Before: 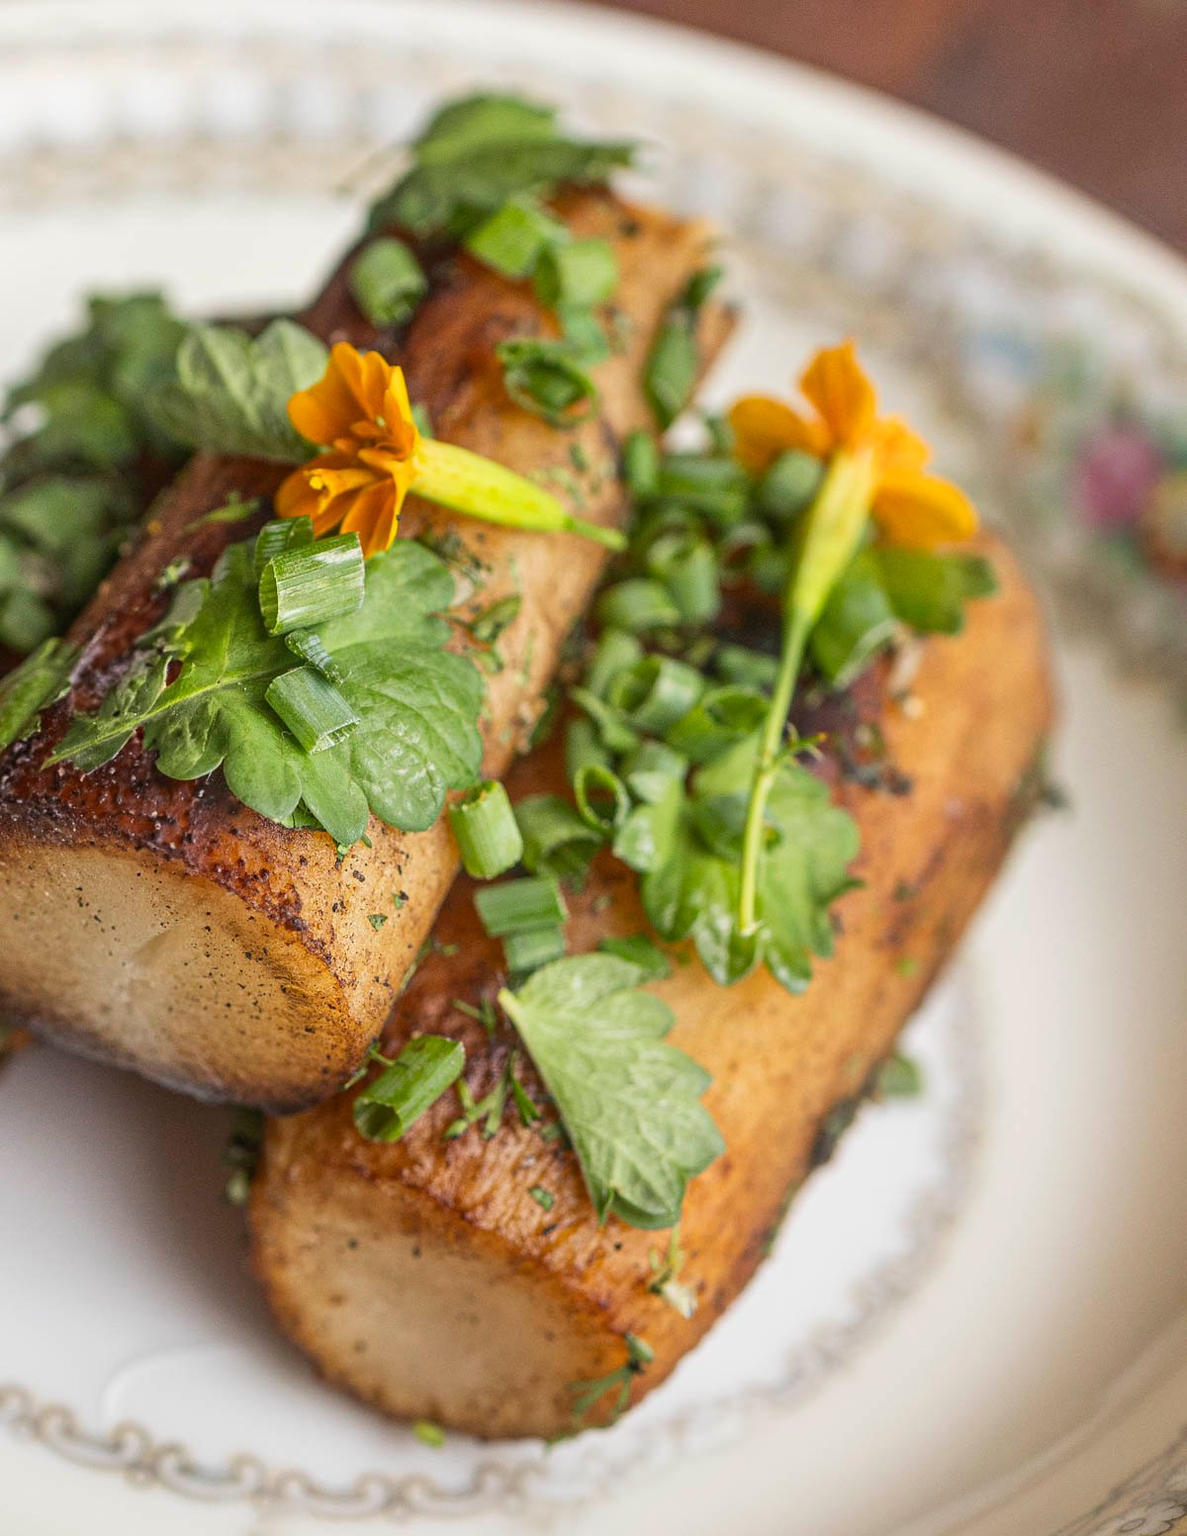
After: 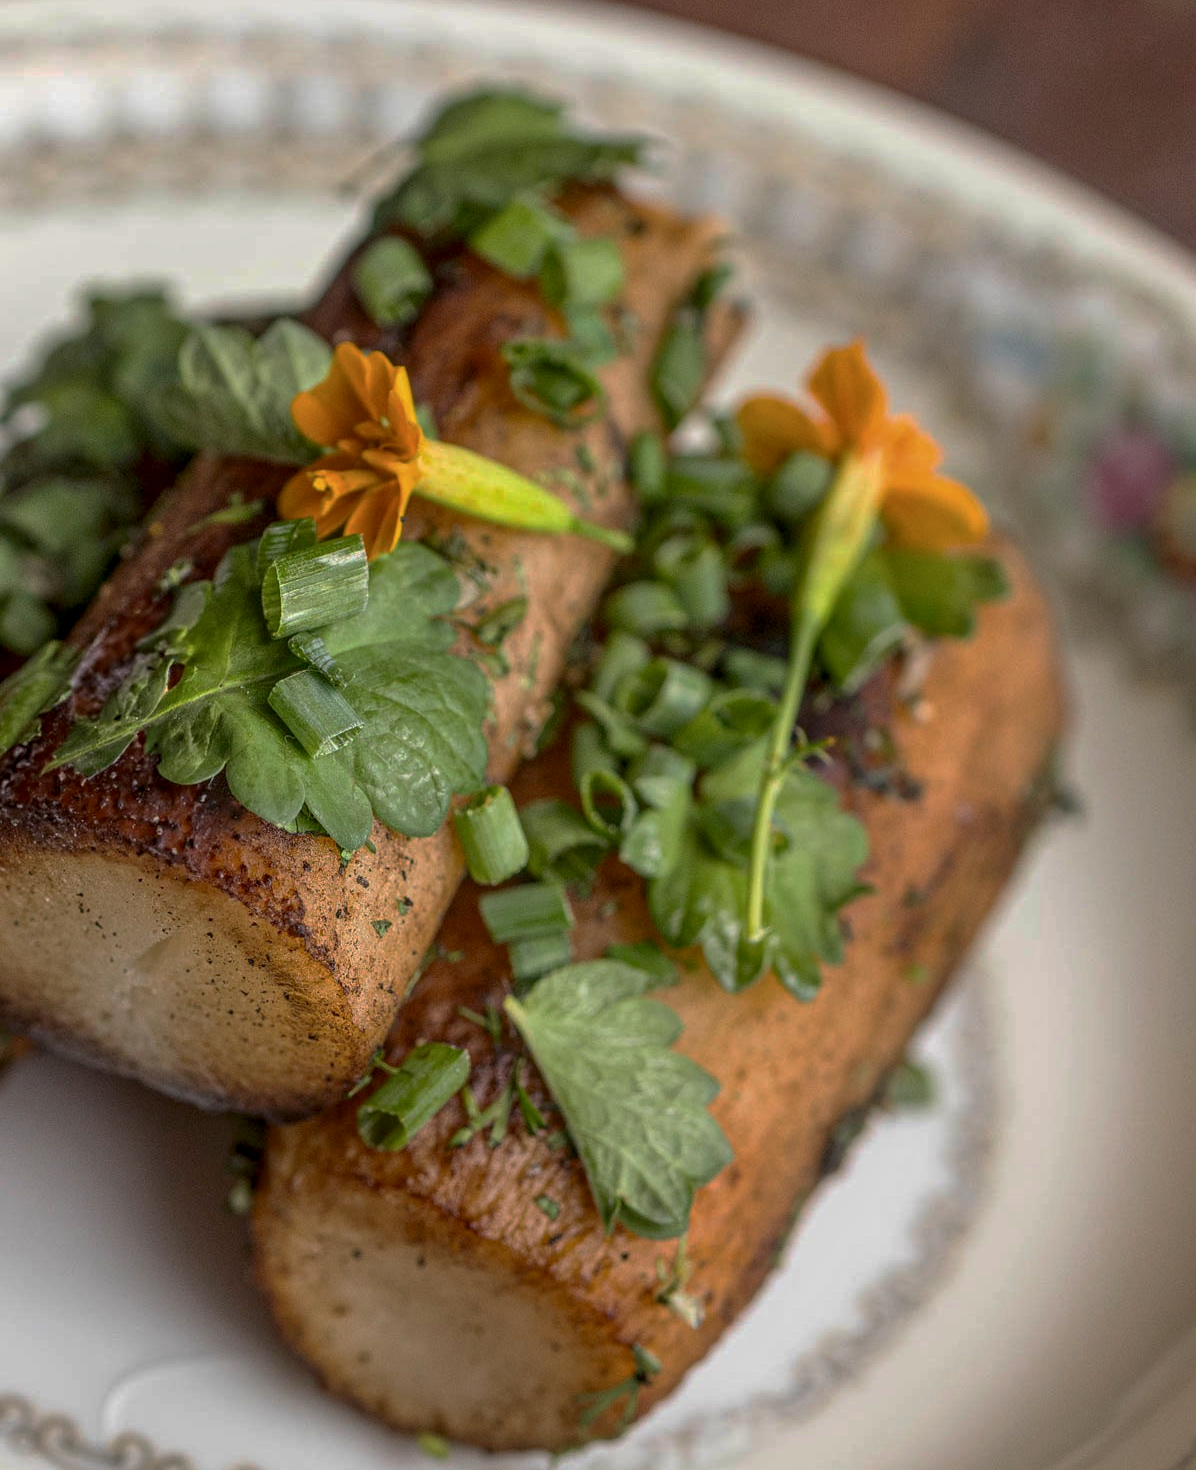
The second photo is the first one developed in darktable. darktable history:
crop: top 0.286%, right 0.258%, bottom 5%
exposure: black level correction 0.001, compensate highlight preservation false
shadows and highlights: shadows -28.65, highlights 30.57
base curve: curves: ch0 [(0, 0) (0.841, 0.609) (1, 1)], preserve colors none
local contrast: on, module defaults
